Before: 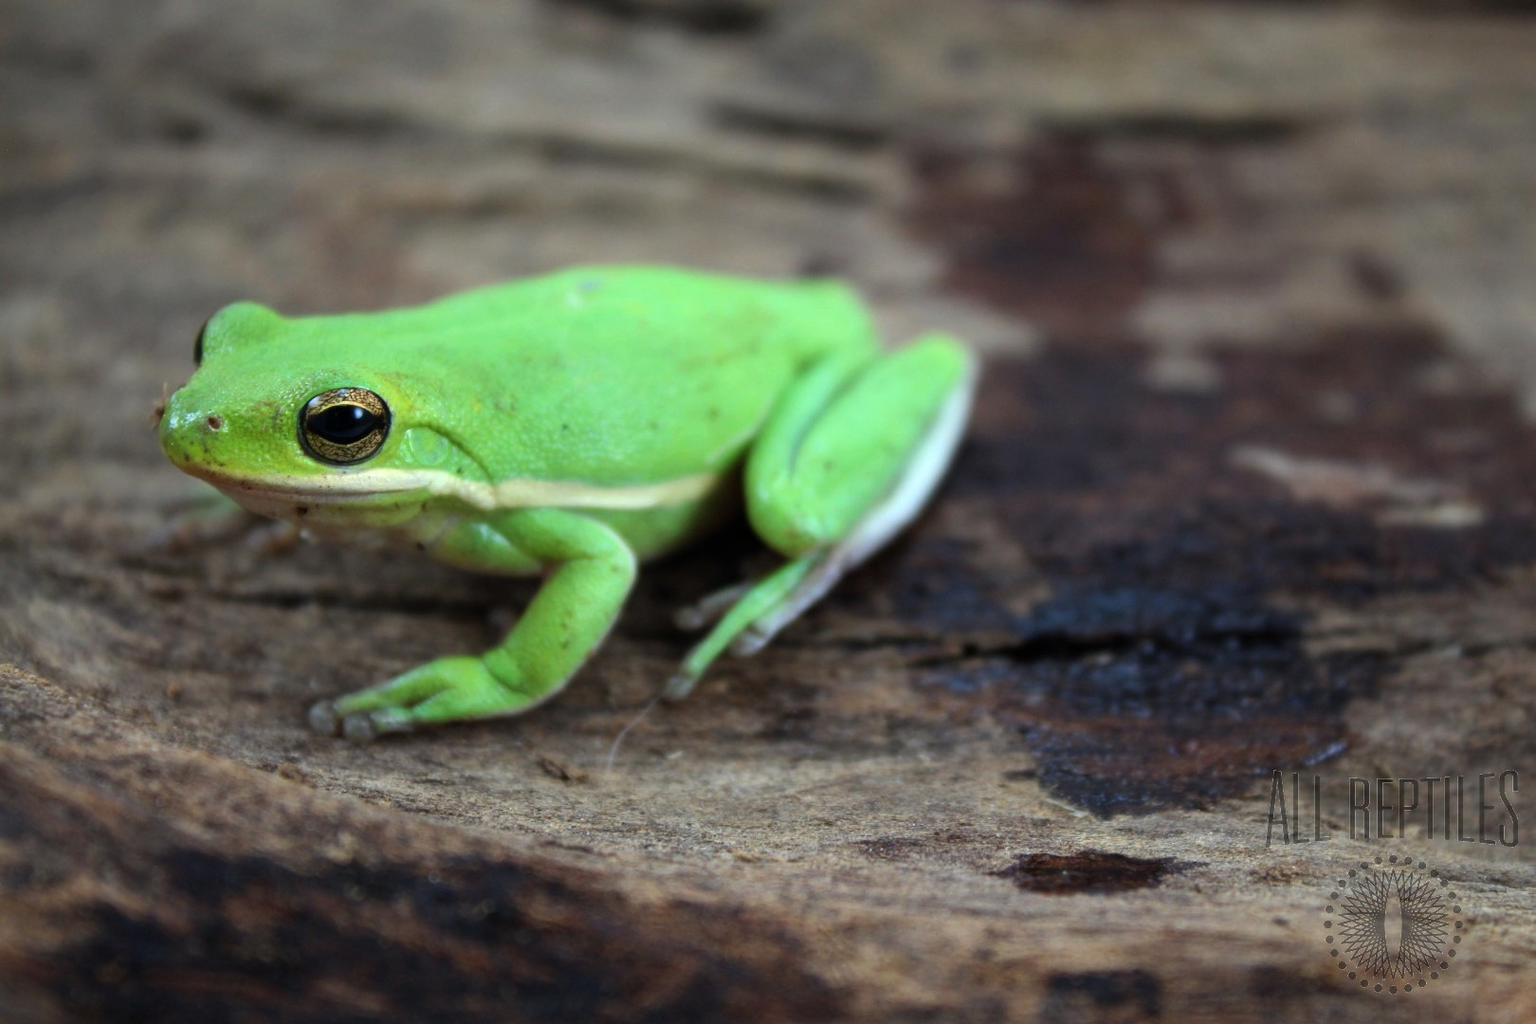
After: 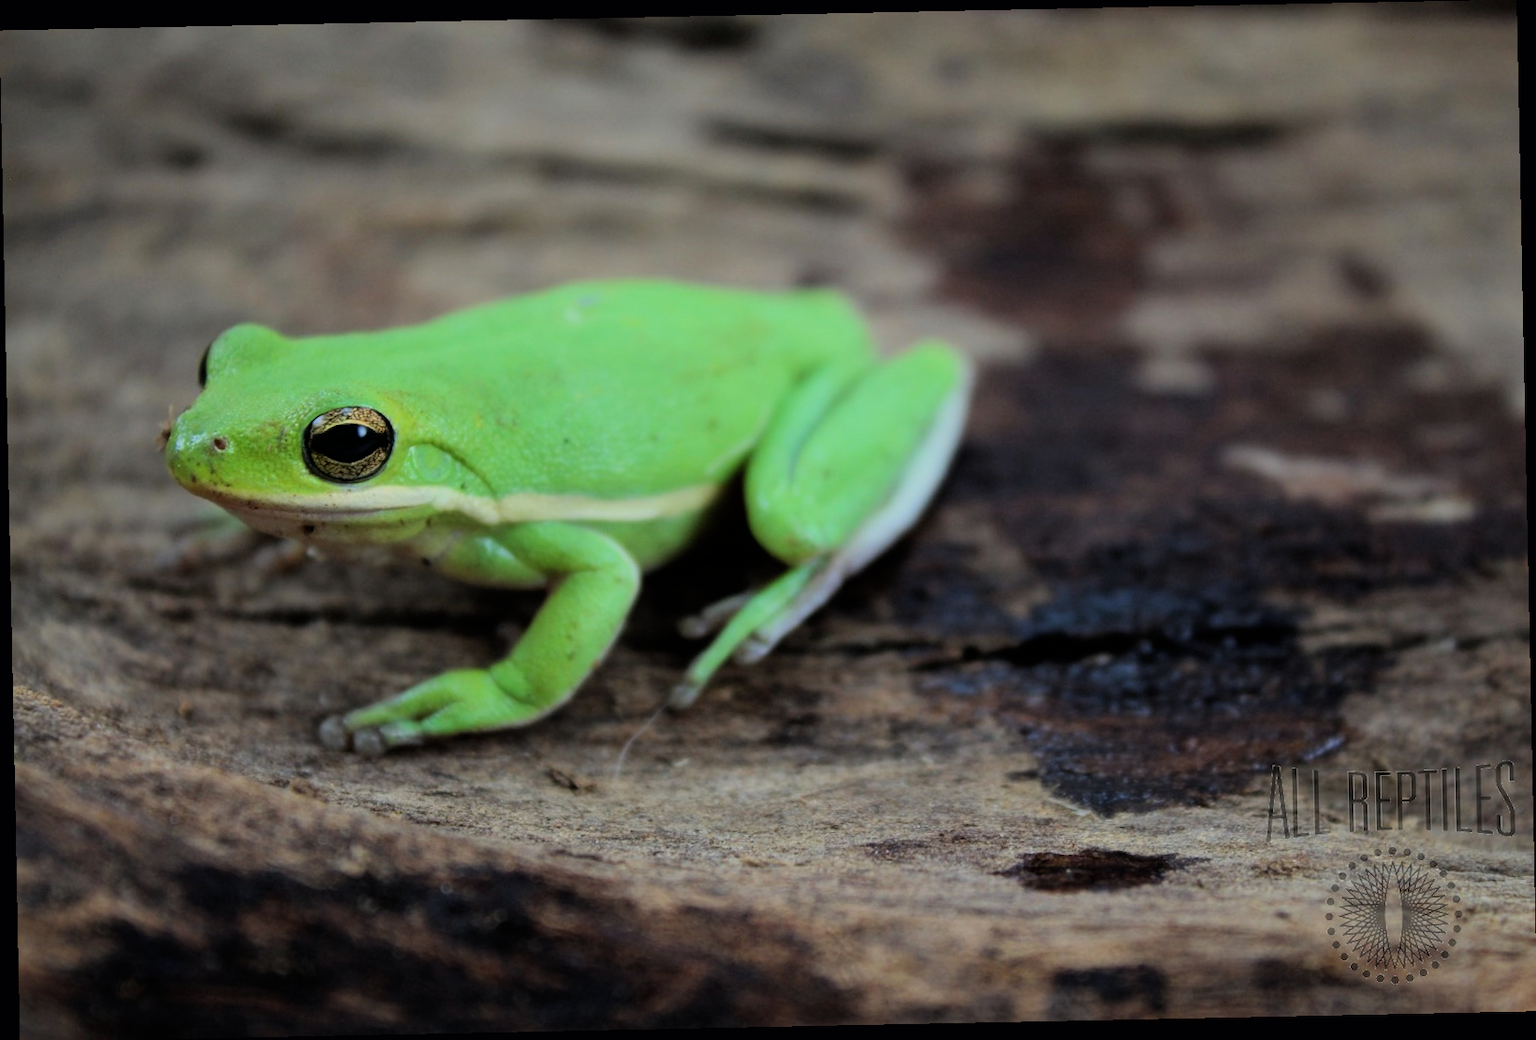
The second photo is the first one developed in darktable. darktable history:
white balance: emerald 1
filmic rgb: black relative exposure -7.15 EV, white relative exposure 5.36 EV, hardness 3.02, color science v6 (2022)
rotate and perspective: rotation -1.17°, automatic cropping off
